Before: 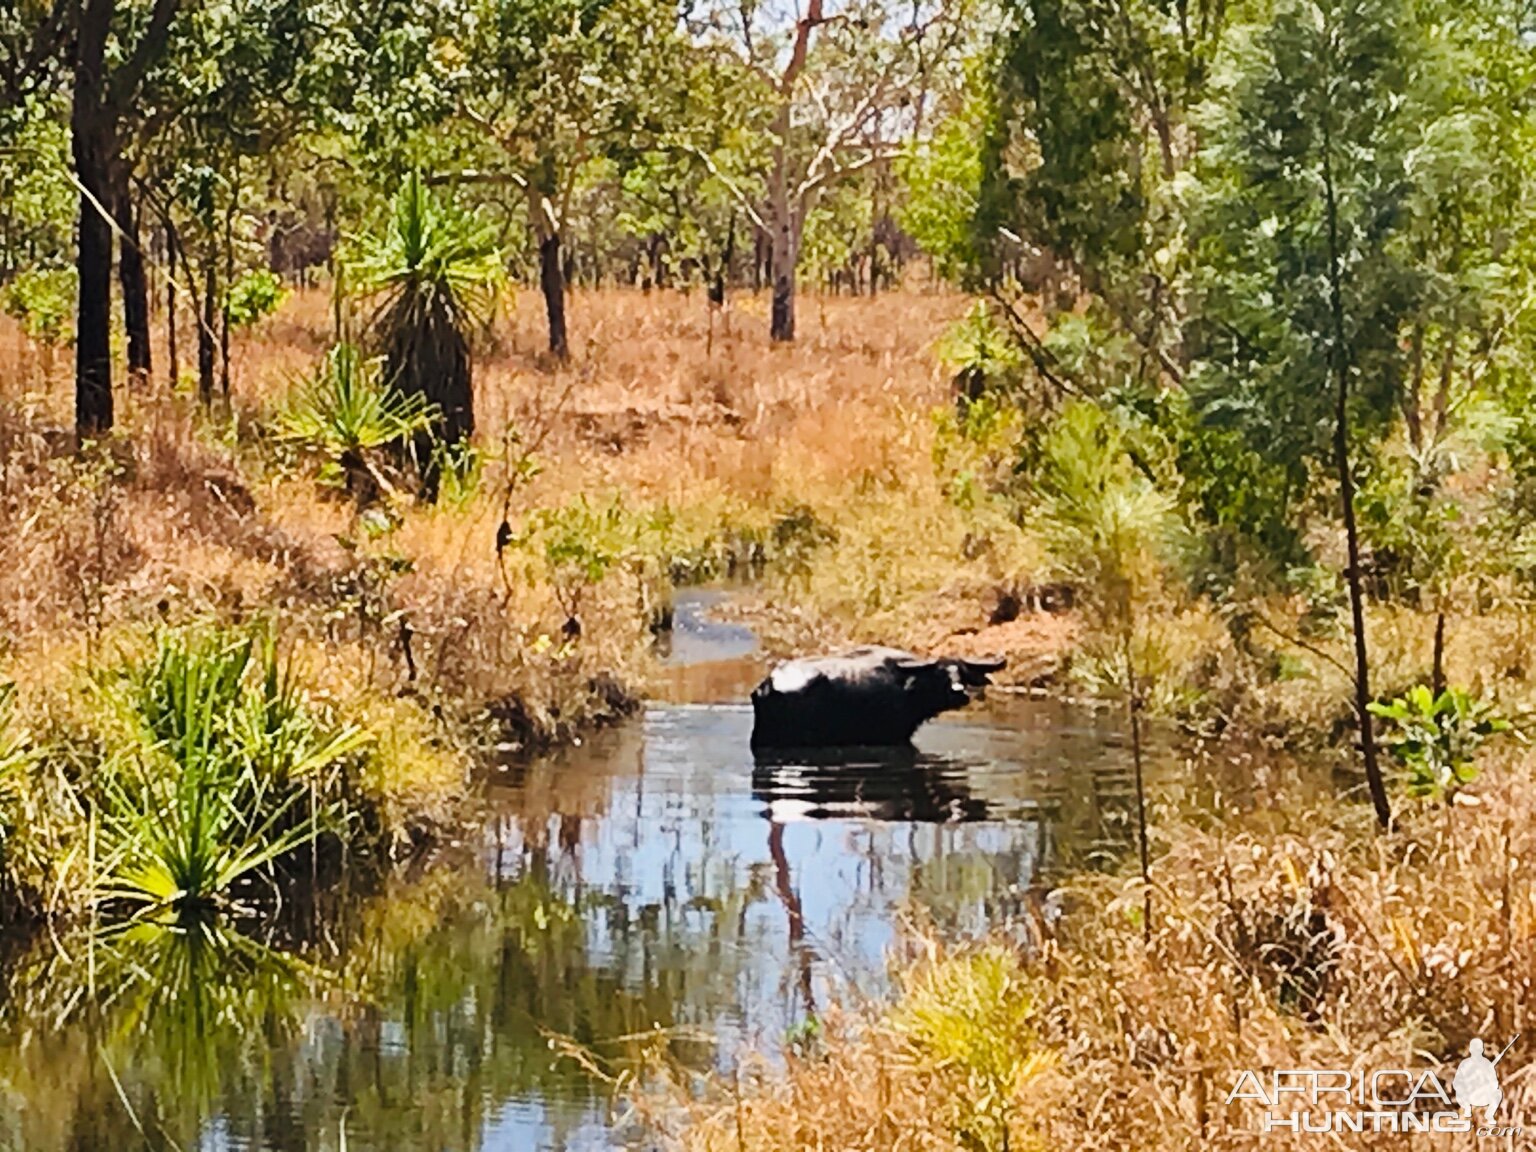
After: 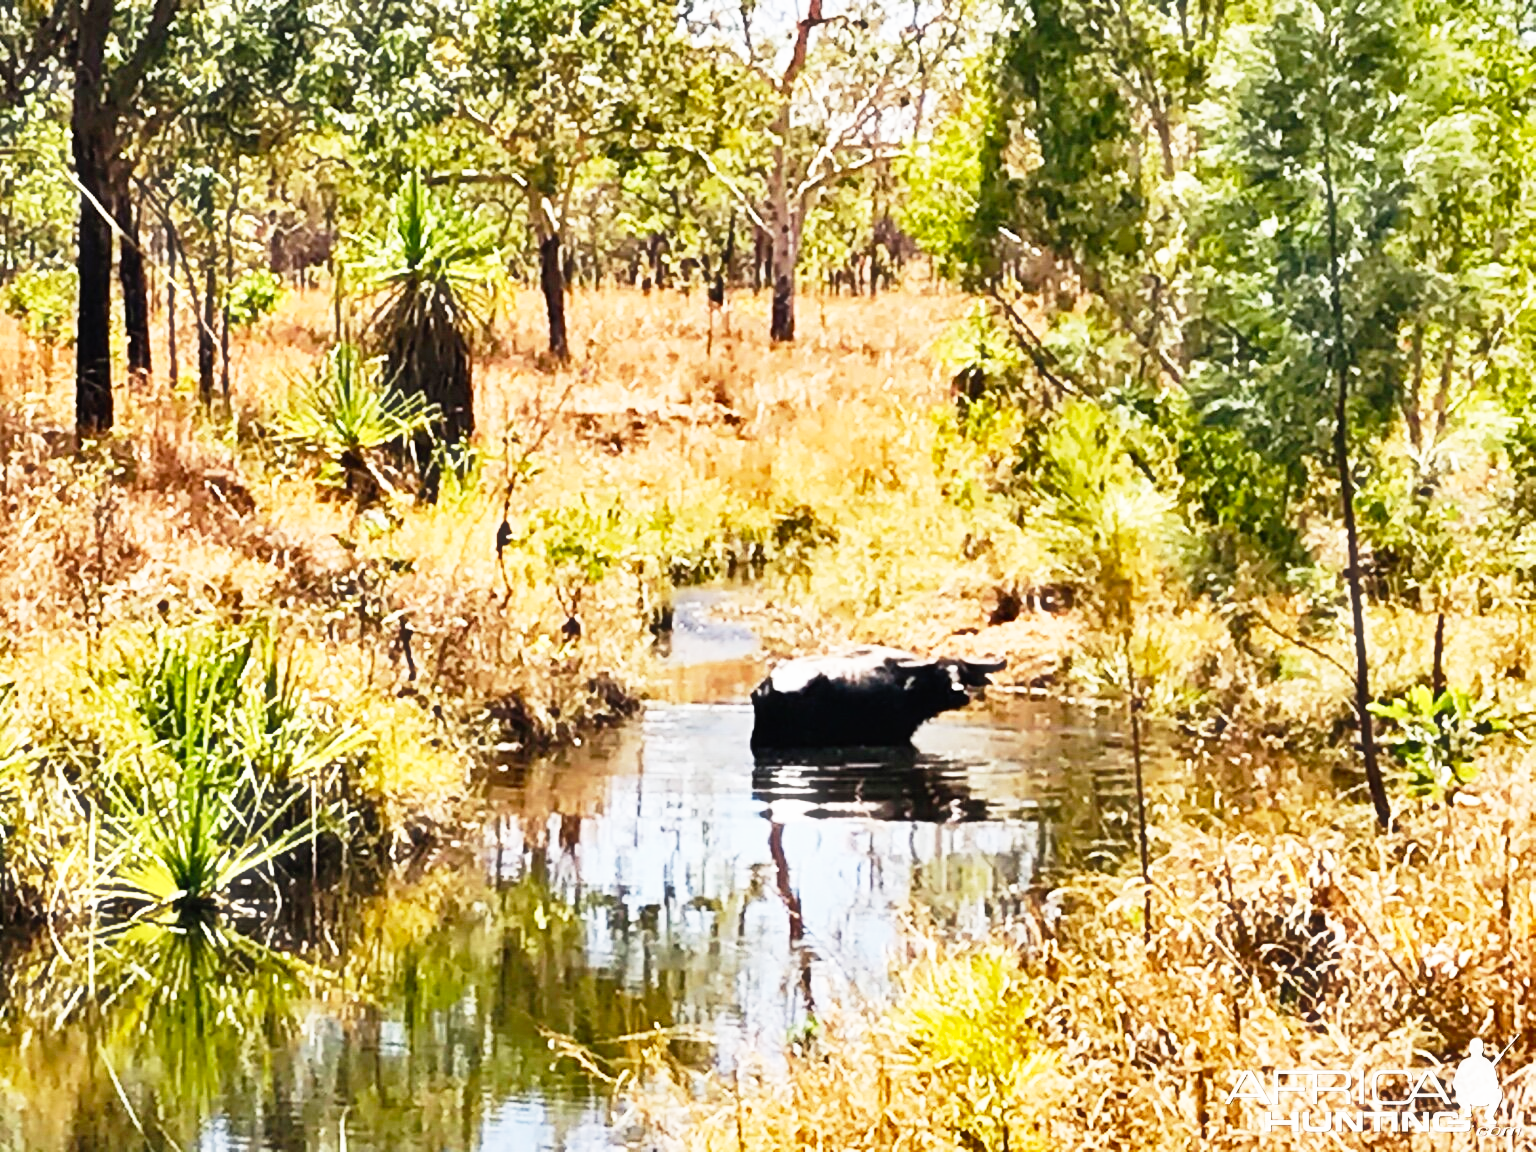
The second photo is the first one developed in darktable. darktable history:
tone equalizer: on, module defaults
base curve: curves: ch0 [(0, 0) (0.012, 0.01) (0.073, 0.168) (0.31, 0.711) (0.645, 0.957) (1, 1)], preserve colors none
haze removal: strength -0.093, adaptive false
shadows and highlights: shadows 60.11, soften with gaussian
